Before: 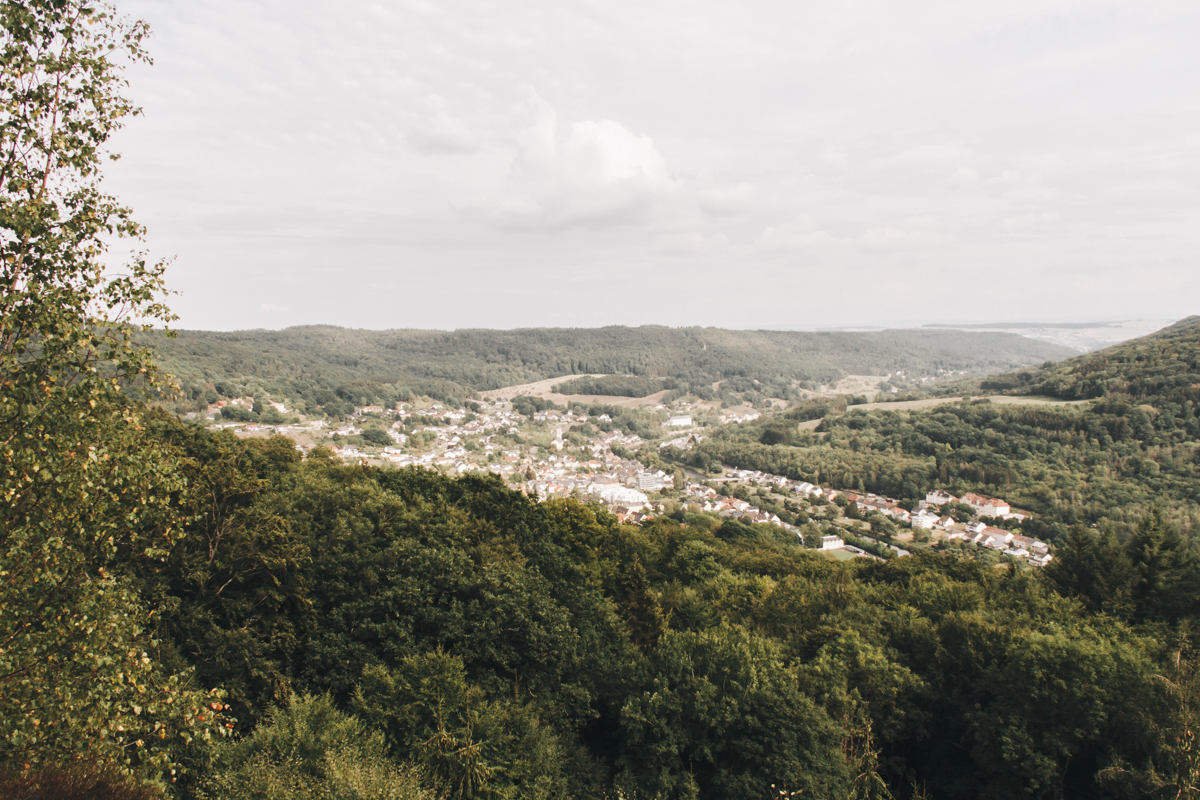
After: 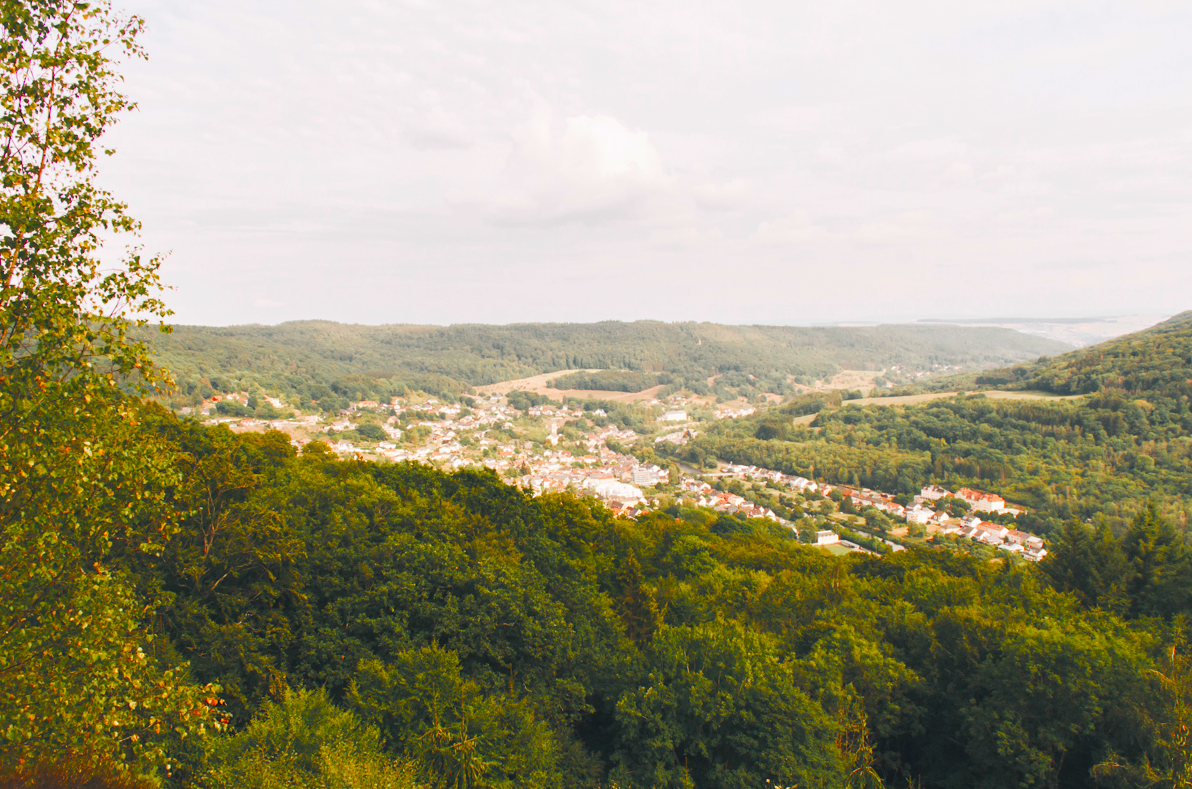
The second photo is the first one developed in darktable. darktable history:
color balance rgb: perceptual saturation grading › global saturation 35.469%, saturation formula JzAzBz (2021)
contrast brightness saturation: contrast 0.067, brightness 0.173, saturation 0.416
crop: left 0.475%, top 0.67%, right 0.182%, bottom 0.634%
